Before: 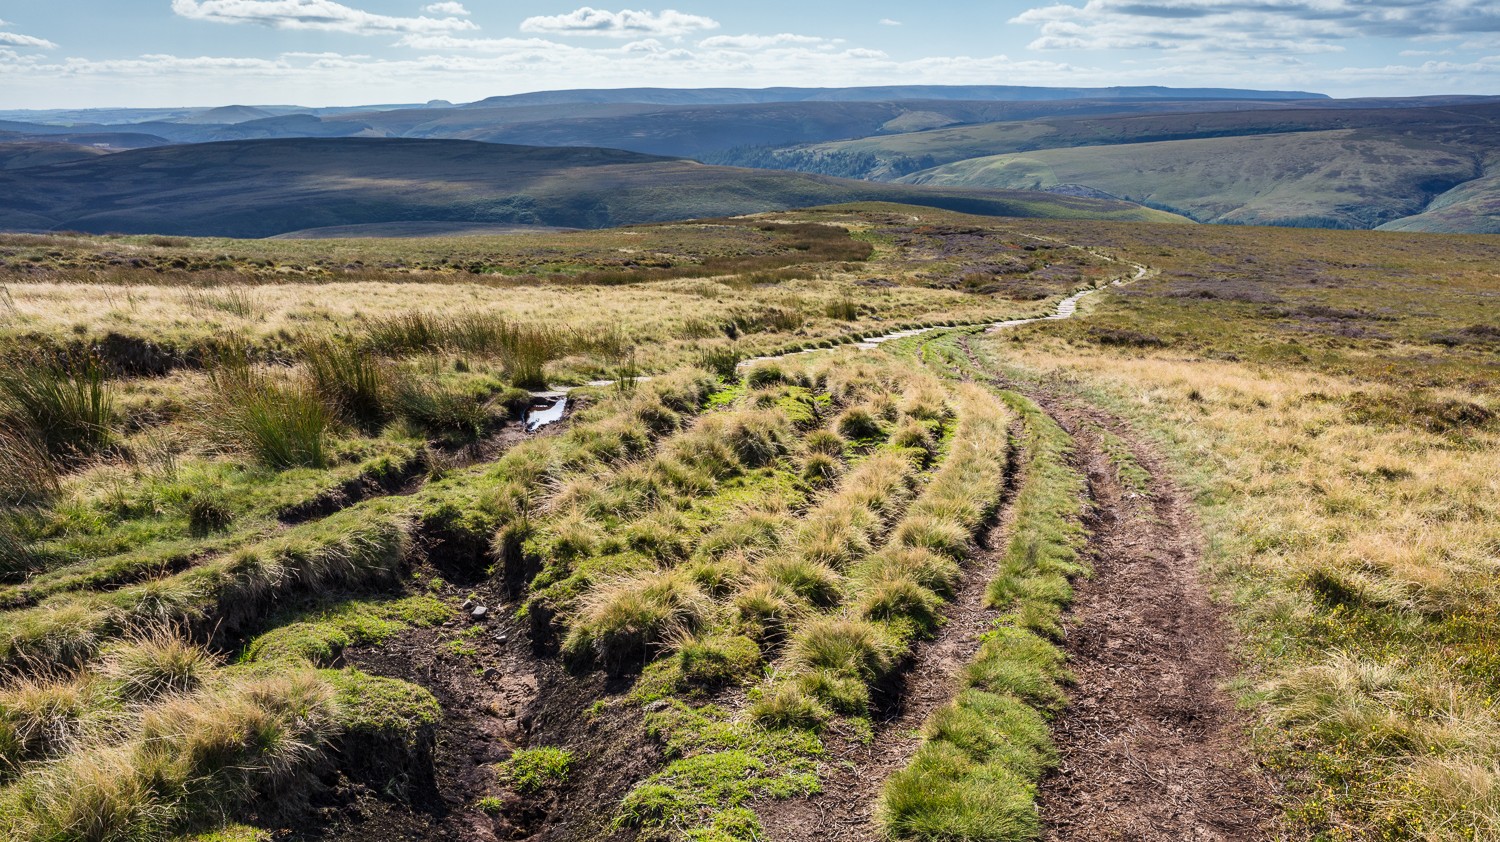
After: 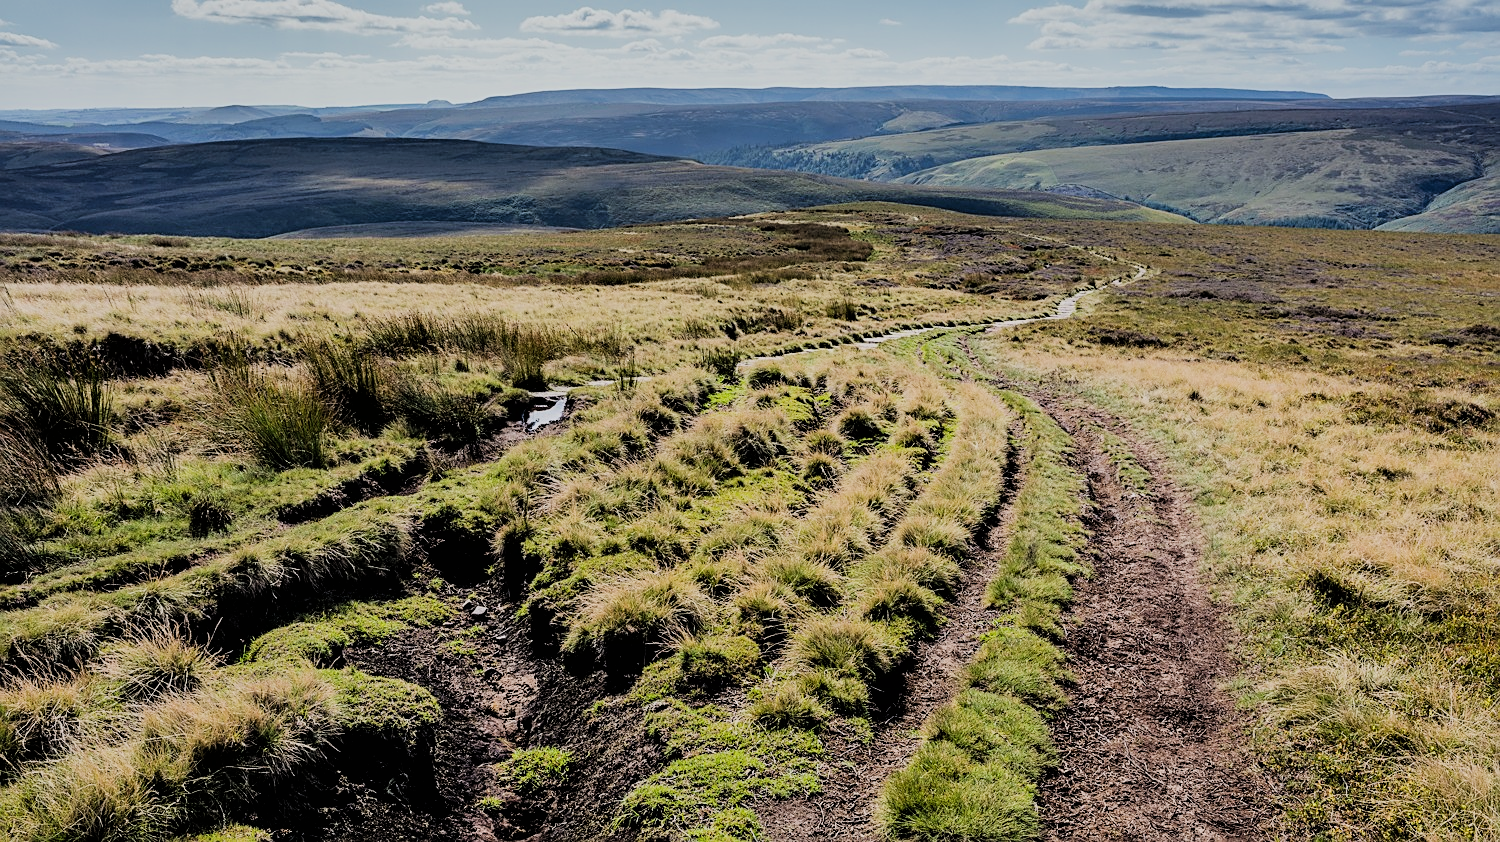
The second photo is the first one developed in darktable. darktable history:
shadows and highlights: shadows 33.22, highlights -45.82, compress 49.96%, soften with gaussian
filmic rgb: black relative exposure -4.23 EV, white relative exposure 5.11 EV, hardness 2.14, contrast 1.164, iterations of high-quality reconstruction 0
sharpen: on, module defaults
